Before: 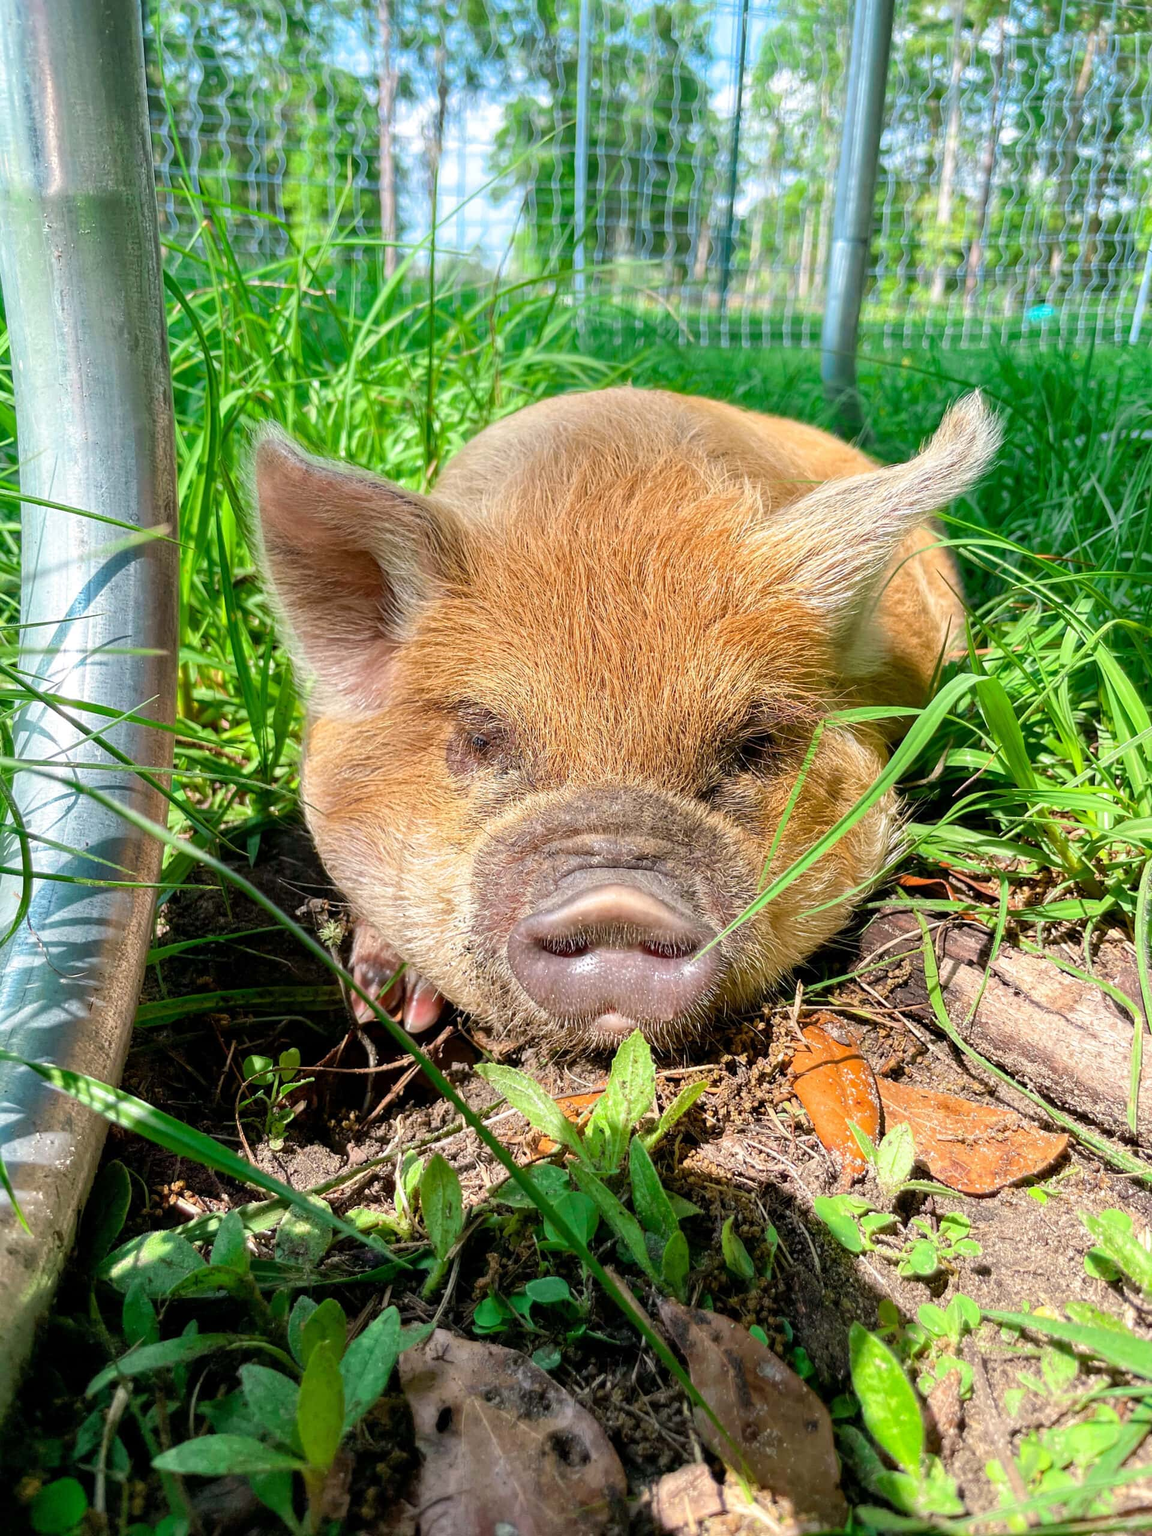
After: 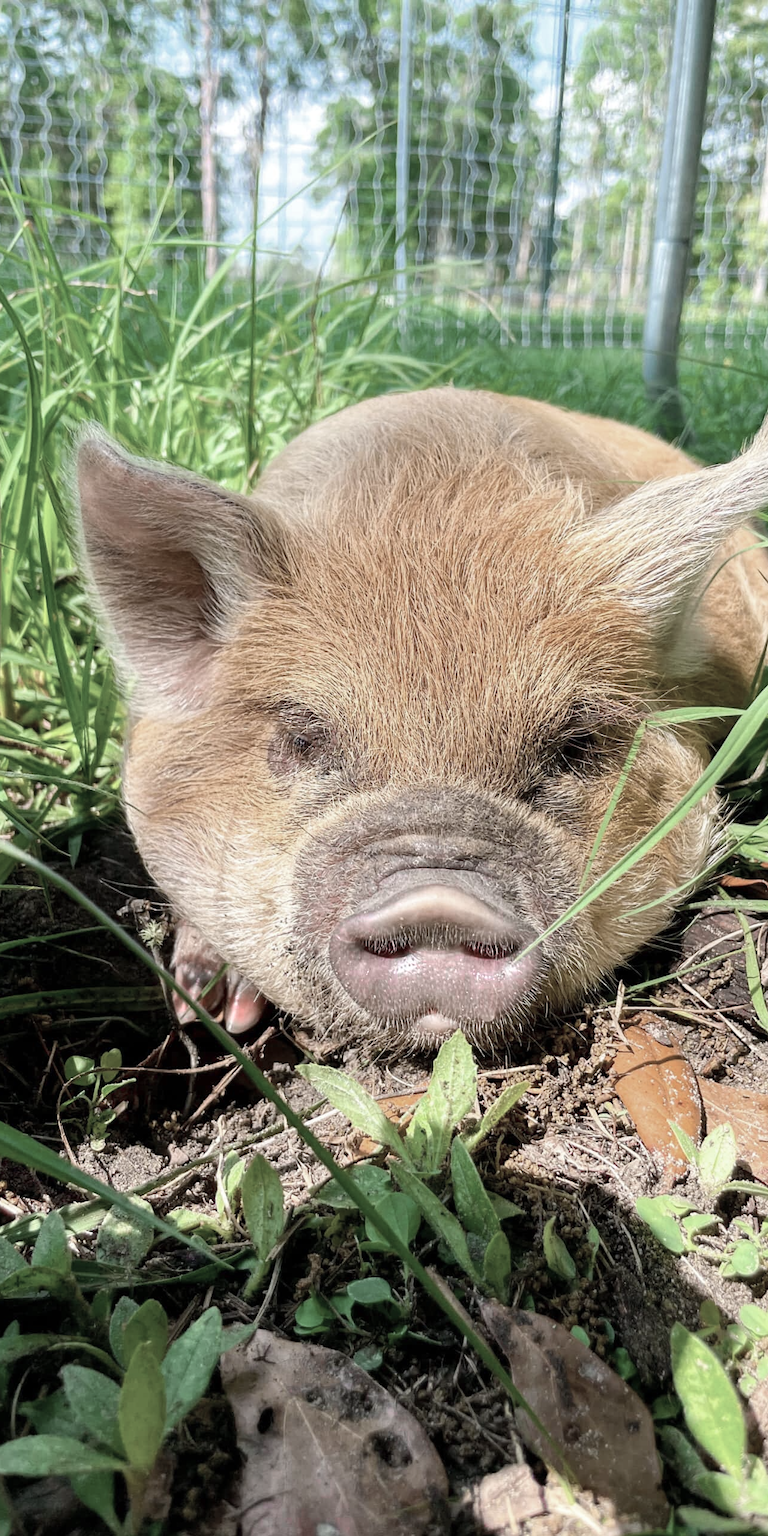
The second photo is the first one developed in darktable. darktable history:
contrast brightness saturation: contrast 0.1, brightness 0.03, saturation 0.09
color zones: curves: ch0 [(0, 0.6) (0.129, 0.508) (0.193, 0.483) (0.429, 0.5) (0.571, 0.5) (0.714, 0.5) (0.857, 0.5) (1, 0.6)]; ch1 [(0, 0.481) (0.112, 0.245) (0.213, 0.223) (0.429, 0.233) (0.571, 0.231) (0.683, 0.242) (0.857, 0.296) (1, 0.481)]
crop and rotate: left 15.546%, right 17.787%
